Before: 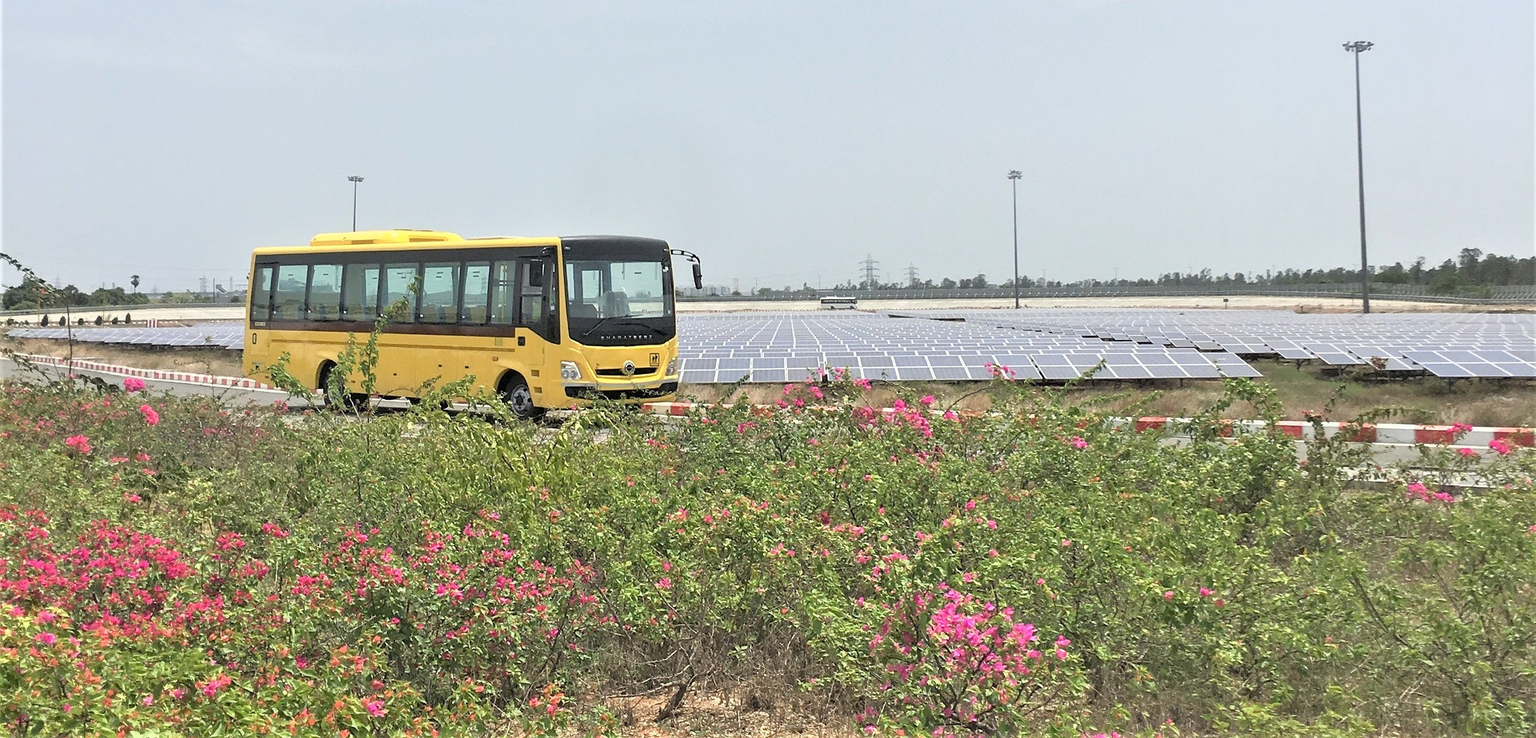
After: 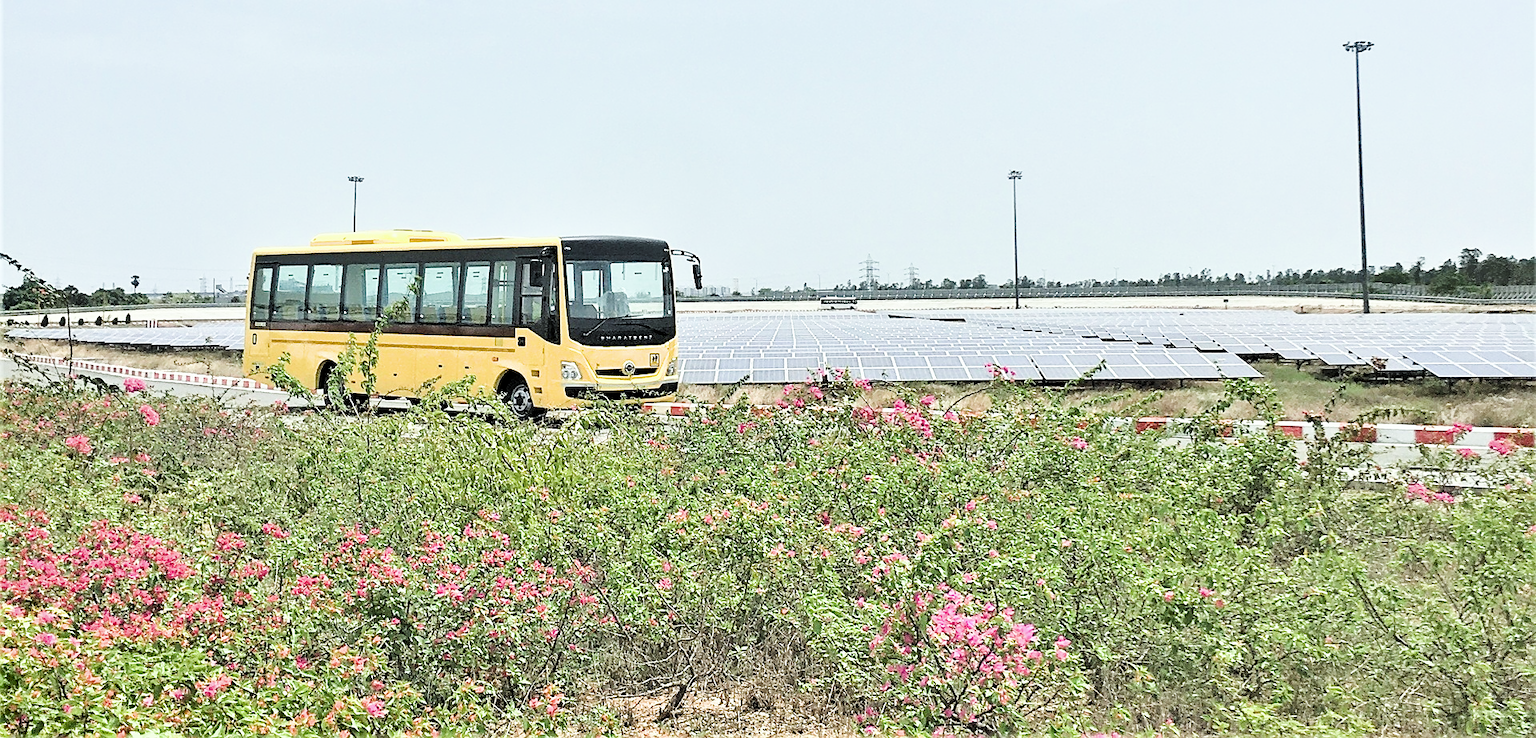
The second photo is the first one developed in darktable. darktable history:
sharpen: on, module defaults
tone equalizer: -8 EV -0.417 EV, -7 EV -0.389 EV, -6 EV -0.333 EV, -5 EV -0.222 EV, -3 EV 0.222 EV, -2 EV 0.333 EV, -1 EV 0.389 EV, +0 EV 0.417 EV, edges refinement/feathering 500, mask exposure compensation -1.57 EV, preserve details no
filmic rgb: black relative exposure -5 EV, hardness 2.88, contrast 1.2, highlights saturation mix -30%
exposure: exposure 0.935 EV, compensate highlight preservation false
white balance: red 0.986, blue 1.01
color calibration: illuminant Planckian (black body), x 0.351, y 0.352, temperature 4794.27 K
shadows and highlights: soften with gaussian
